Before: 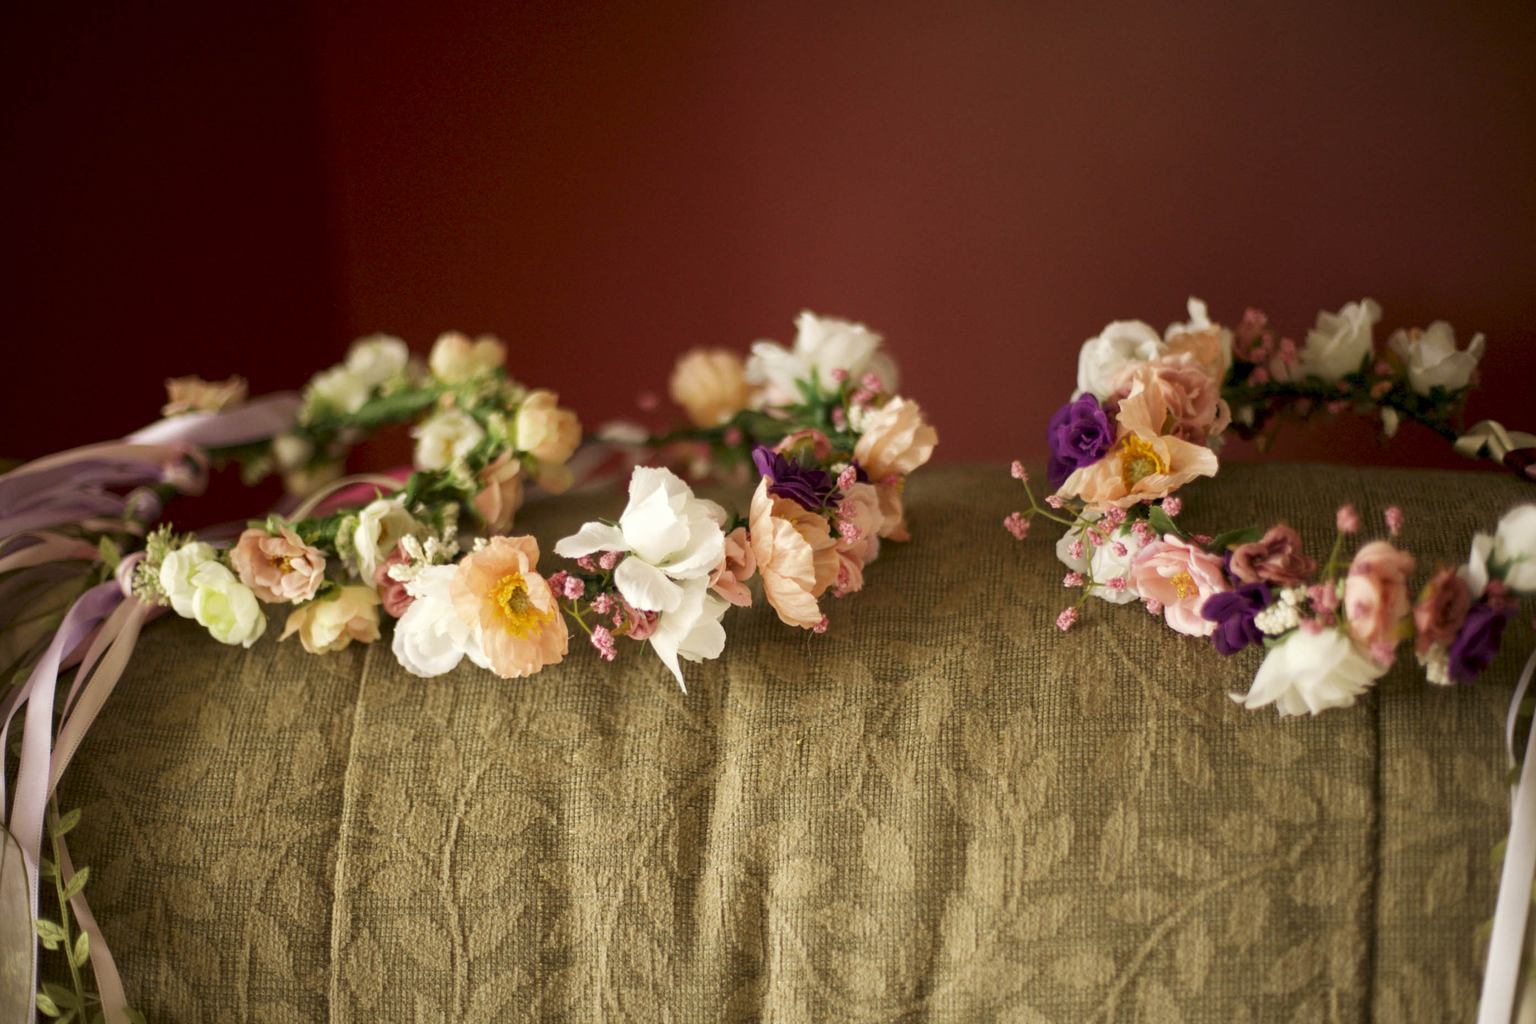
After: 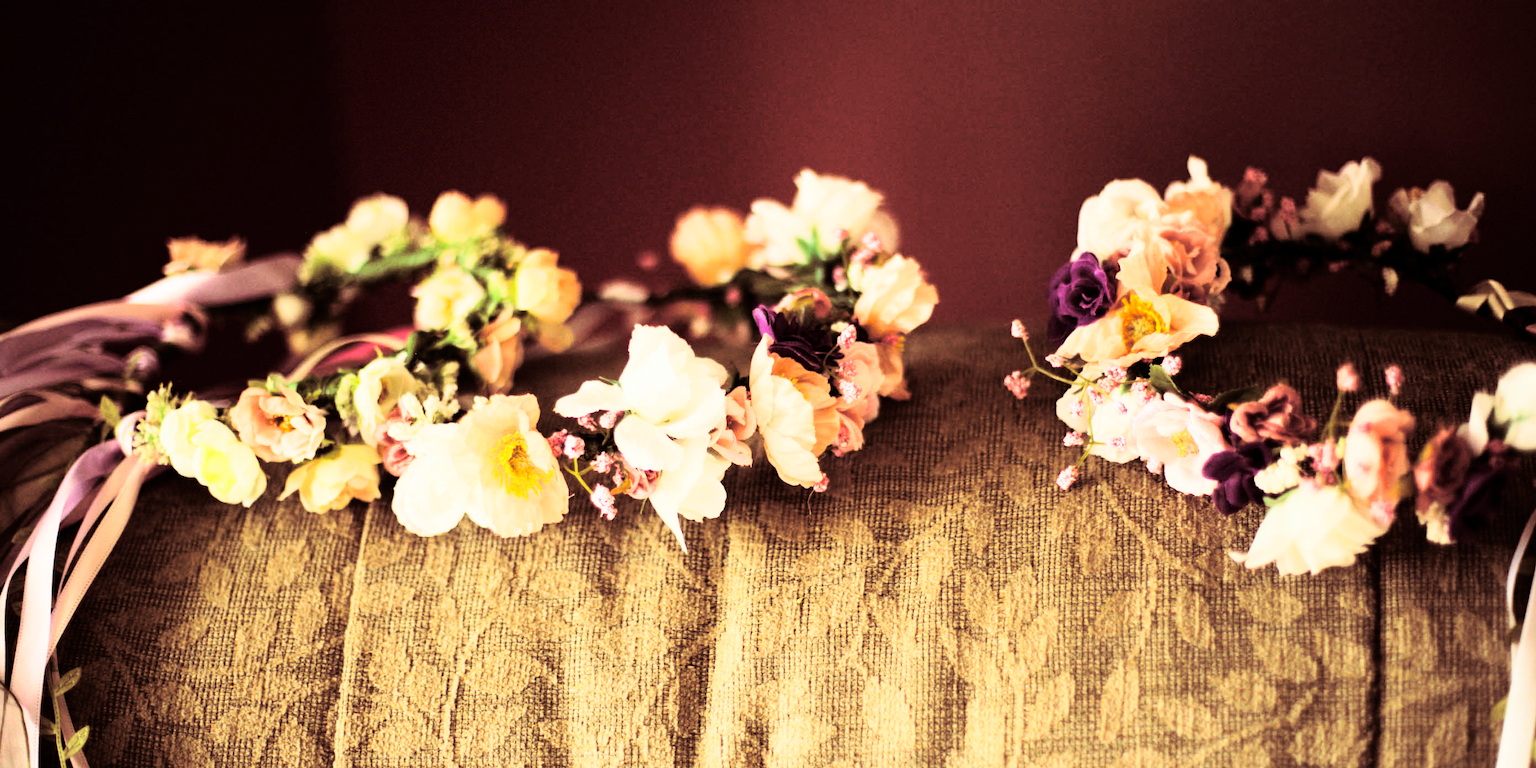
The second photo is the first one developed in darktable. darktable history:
rgb curve: curves: ch0 [(0, 0) (0.21, 0.15) (0.24, 0.21) (0.5, 0.75) (0.75, 0.96) (0.89, 0.99) (1, 1)]; ch1 [(0, 0.02) (0.21, 0.13) (0.25, 0.2) (0.5, 0.67) (0.75, 0.9) (0.89, 0.97) (1, 1)]; ch2 [(0, 0.02) (0.21, 0.13) (0.25, 0.2) (0.5, 0.67) (0.75, 0.9) (0.89, 0.97) (1, 1)], compensate middle gray true
crop: top 13.819%, bottom 11.169%
split-toning: on, module defaults
